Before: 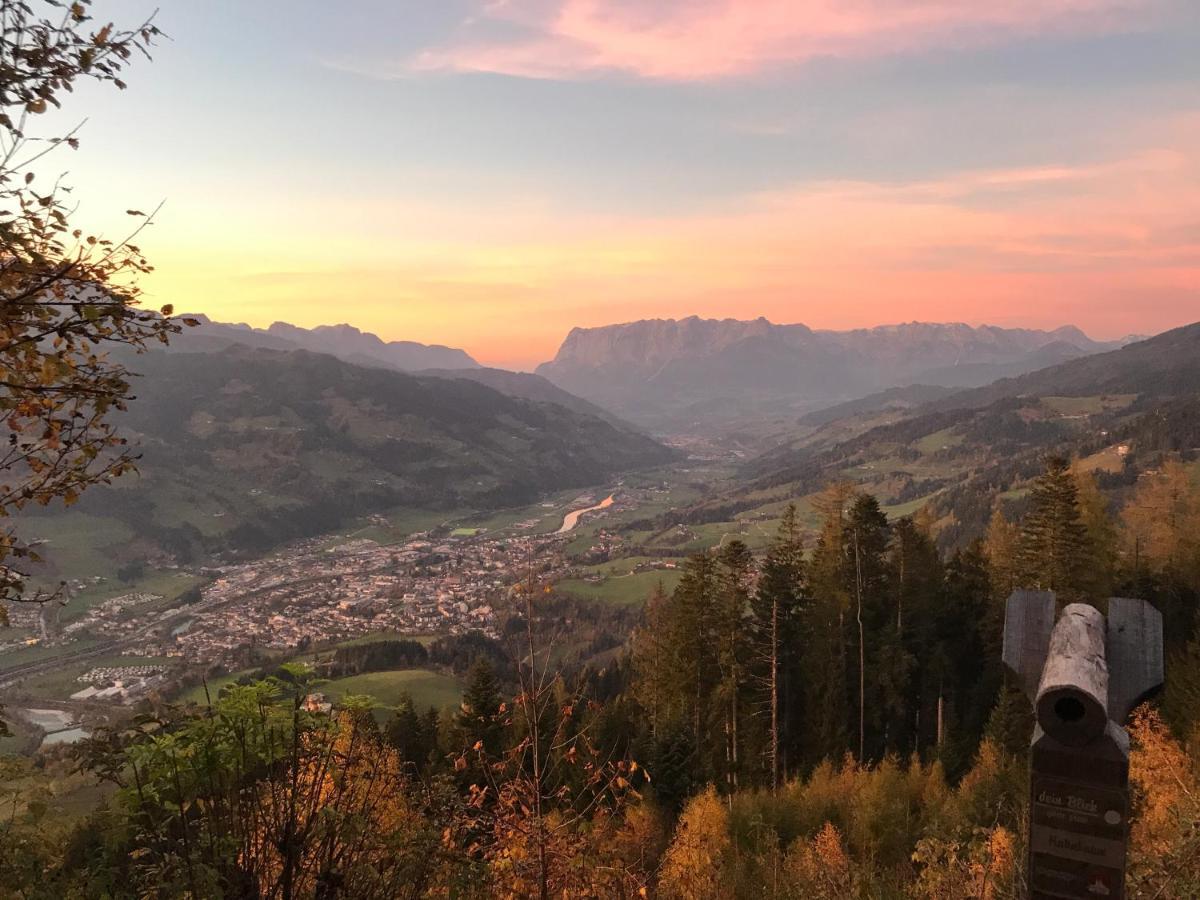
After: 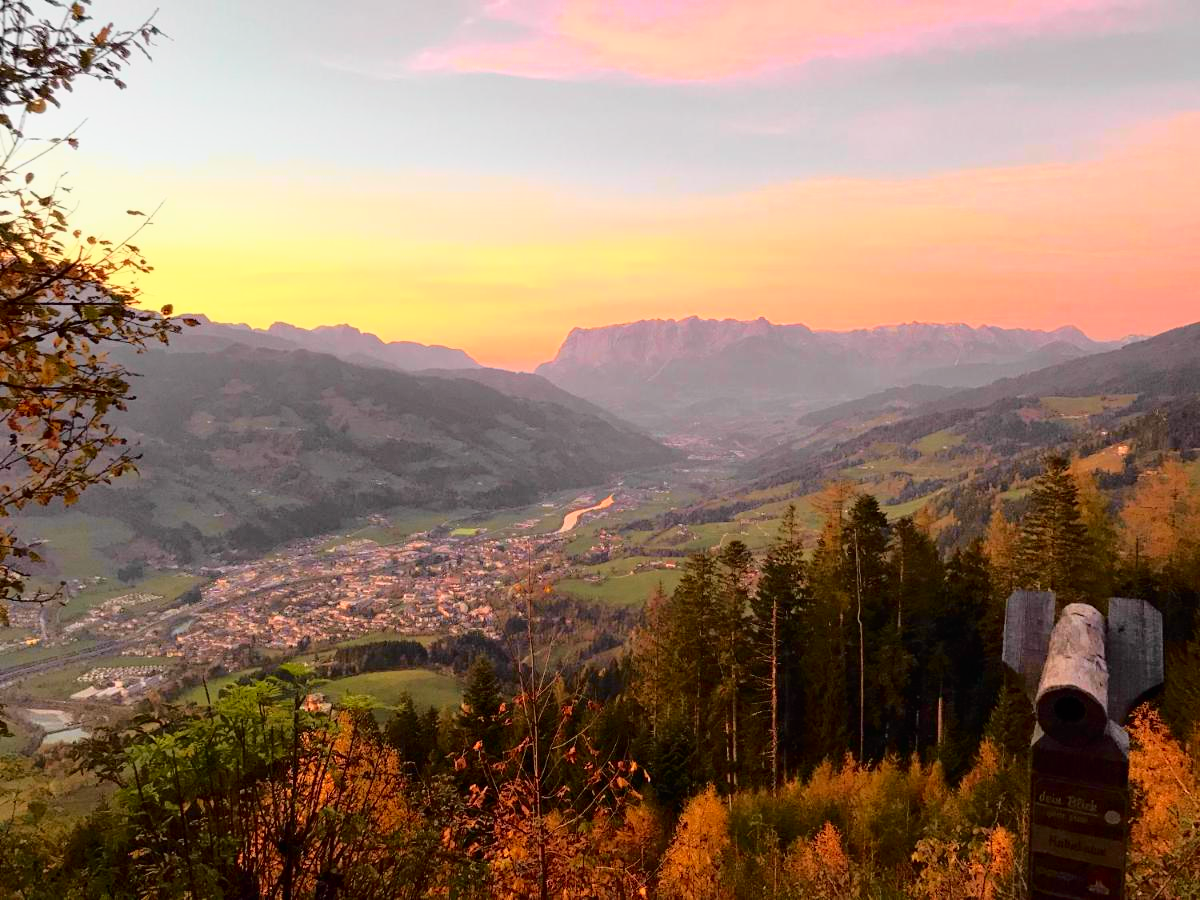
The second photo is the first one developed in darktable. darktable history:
tone curve: curves: ch0 [(0, 0) (0.062, 0.023) (0.168, 0.142) (0.359, 0.44) (0.469, 0.544) (0.634, 0.722) (0.839, 0.909) (0.998, 0.978)]; ch1 [(0, 0) (0.437, 0.453) (0.472, 0.47) (0.502, 0.504) (0.527, 0.546) (0.568, 0.619) (0.608, 0.665) (0.669, 0.748) (0.859, 0.899) (1, 1)]; ch2 [(0, 0) (0.33, 0.301) (0.421, 0.443) (0.473, 0.498) (0.509, 0.5) (0.535, 0.564) (0.575, 0.625) (0.608, 0.676) (1, 1)], color space Lab, independent channels, preserve colors none
